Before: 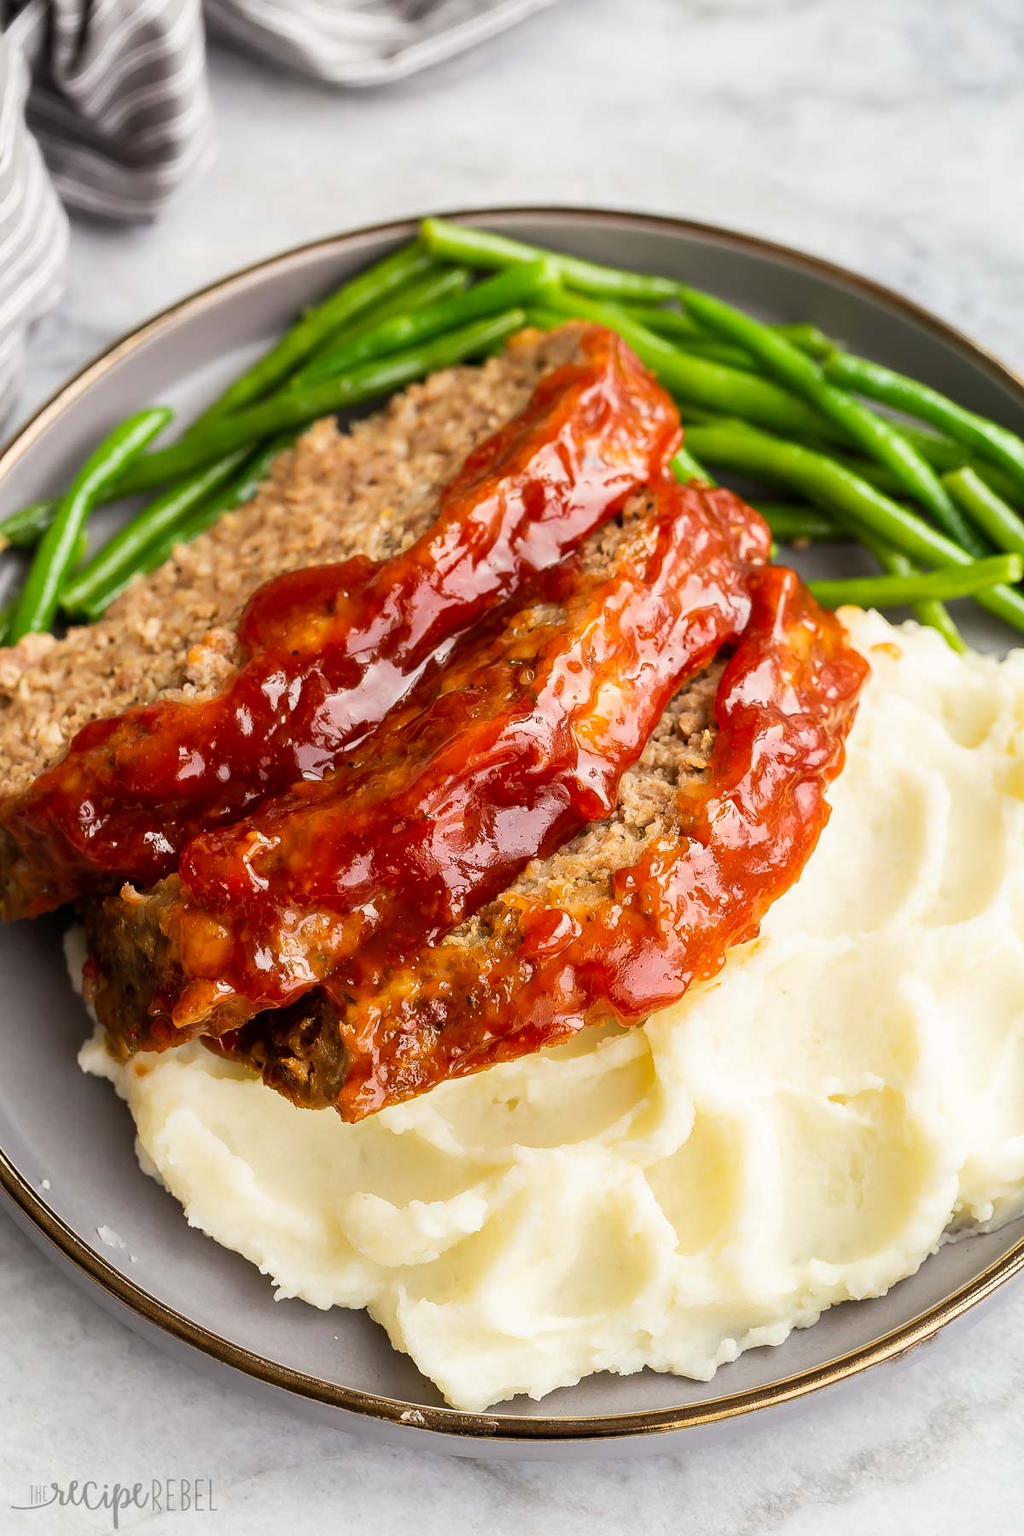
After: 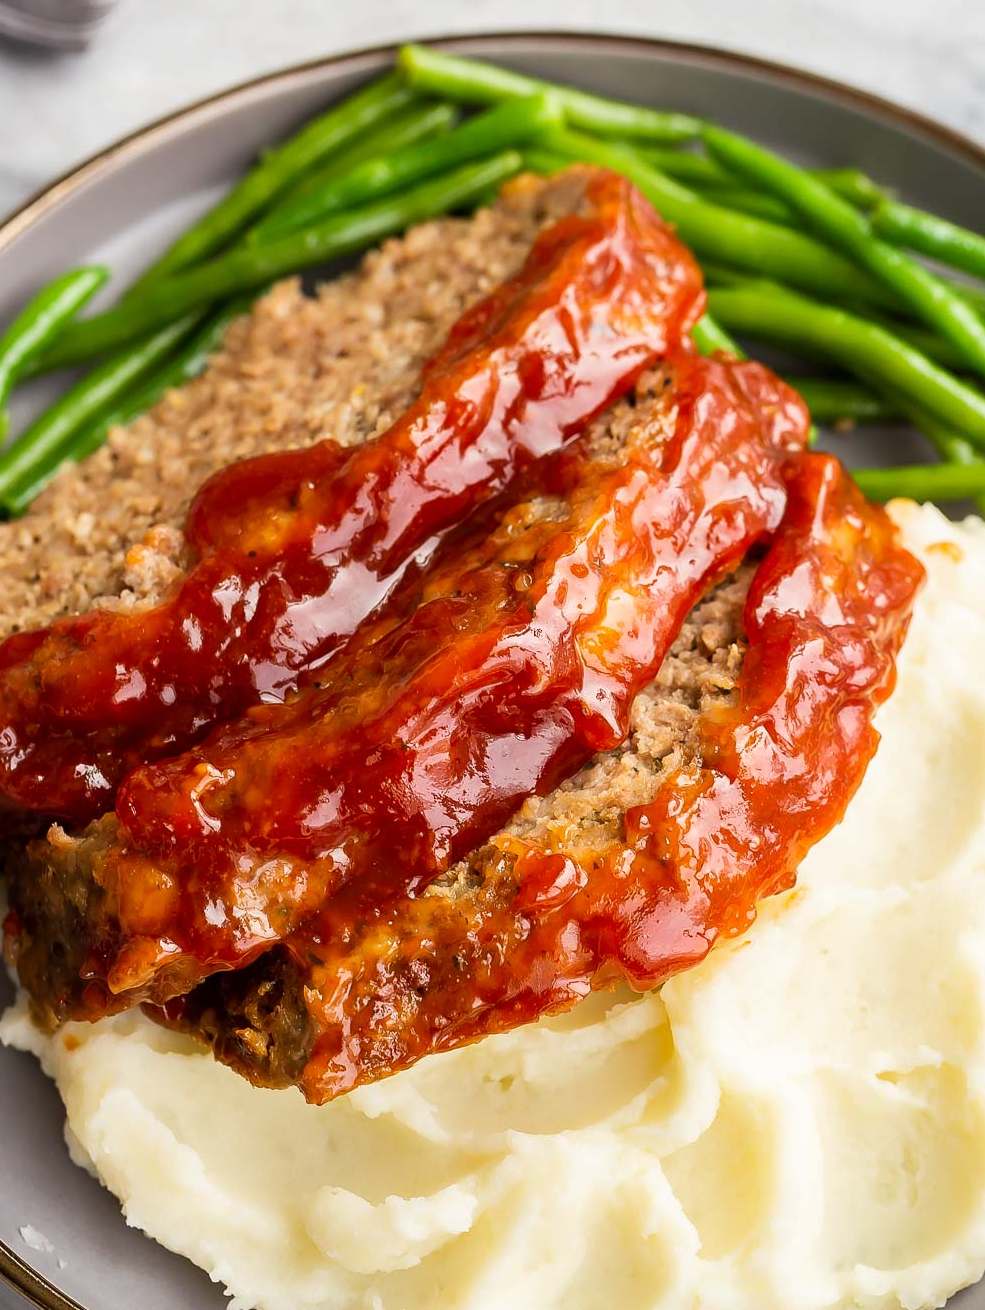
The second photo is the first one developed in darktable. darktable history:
crop: left 7.864%, top 11.739%, right 10.027%, bottom 15.466%
